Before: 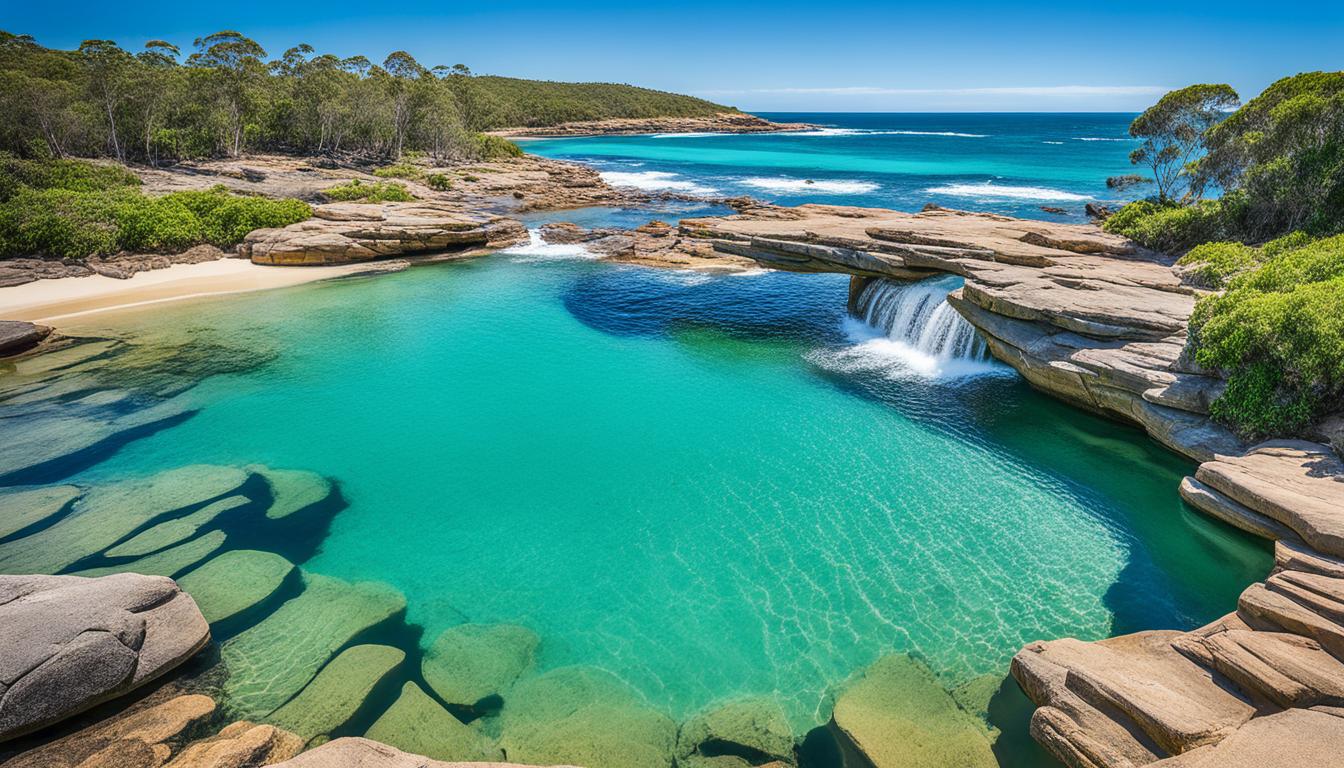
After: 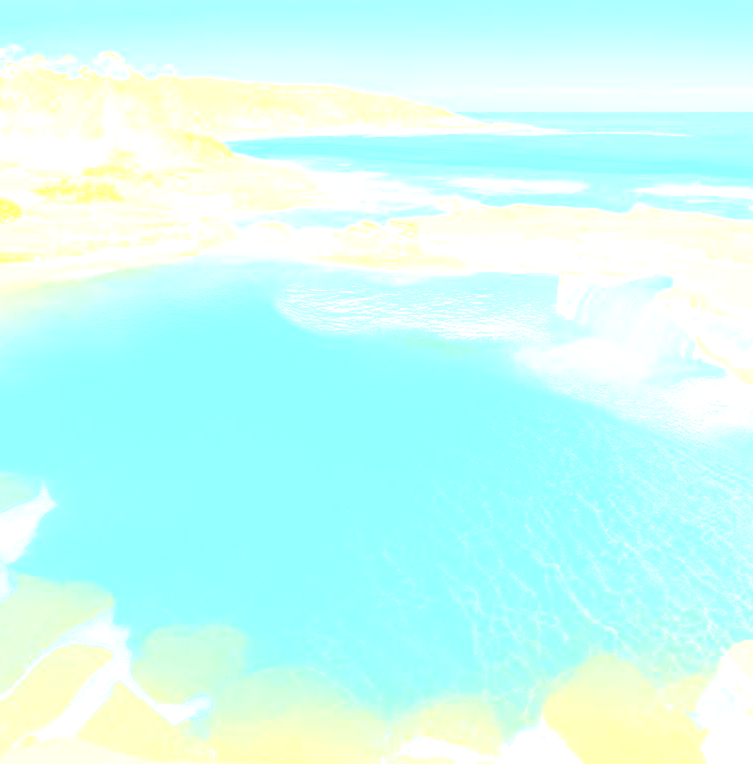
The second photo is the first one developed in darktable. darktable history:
base curve: curves: ch0 [(0, 0) (0.028, 0.03) (0.121, 0.232) (0.46, 0.748) (0.859, 0.968) (1, 1)], preserve colors none
bloom: size 70%, threshold 25%, strength 70%
crop: left 21.674%, right 22.086%
